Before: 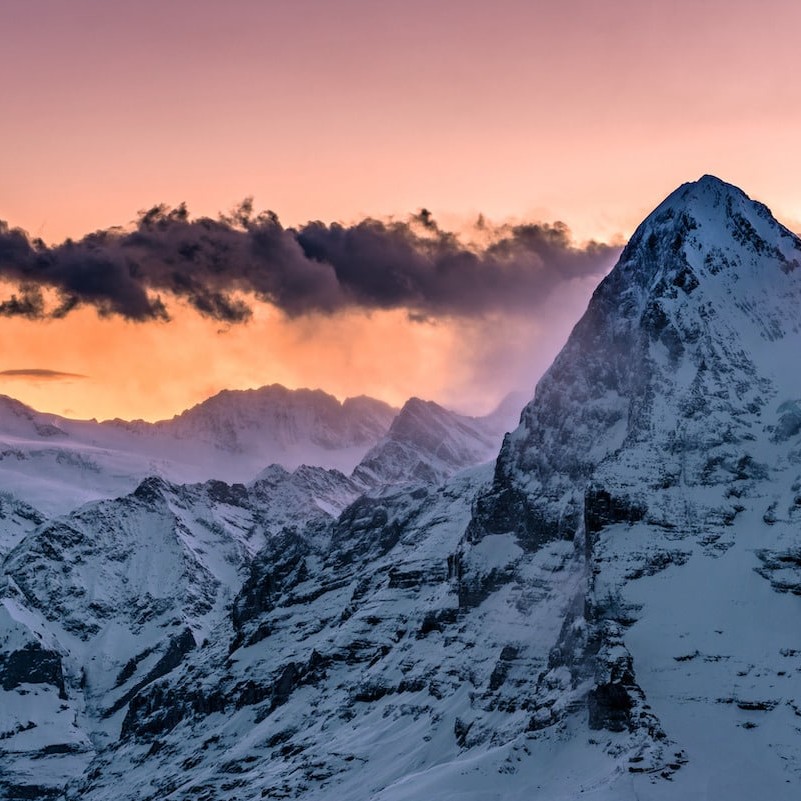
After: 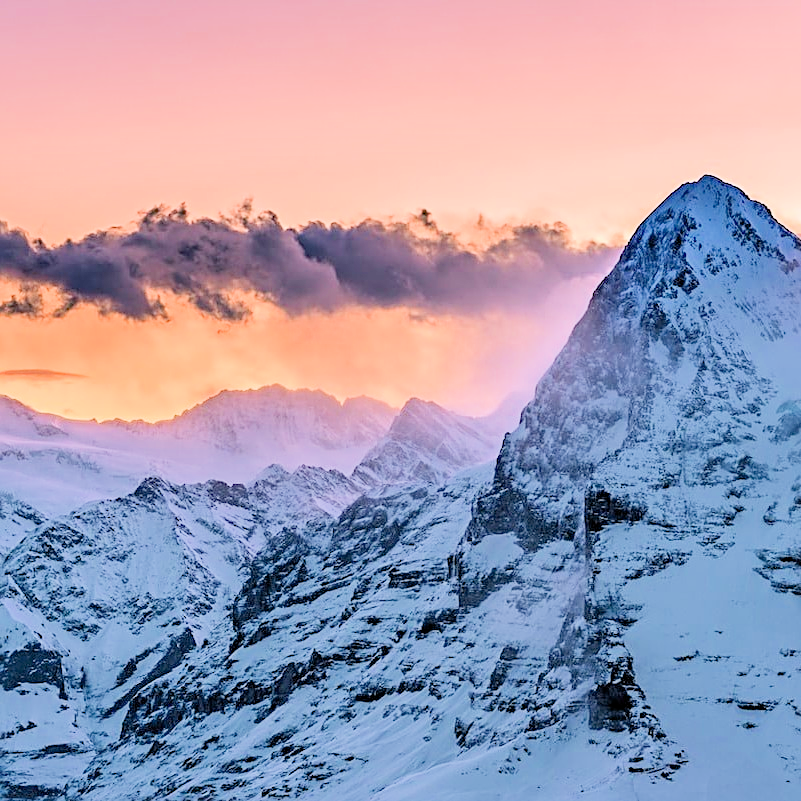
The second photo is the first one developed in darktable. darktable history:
sharpen: on, module defaults
filmic rgb: middle gray luminance 3.44%, black relative exposure -5.92 EV, white relative exposure 6.33 EV, threshold 6 EV, dynamic range scaling 22.4%, target black luminance 0%, hardness 2.33, latitude 45.85%, contrast 0.78, highlights saturation mix 100%, shadows ↔ highlights balance 0.033%, add noise in highlights 0, preserve chrominance max RGB, color science v3 (2019), use custom middle-gray values true, iterations of high-quality reconstruction 0, contrast in highlights soft, enable highlight reconstruction true
vibrance: on, module defaults
tone equalizer: -8 EV -0.417 EV, -7 EV -0.389 EV, -6 EV -0.333 EV, -5 EV -0.222 EV, -3 EV 0.222 EV, -2 EV 0.333 EV, -1 EV 0.389 EV, +0 EV 0.417 EV, edges refinement/feathering 500, mask exposure compensation -1.57 EV, preserve details no
